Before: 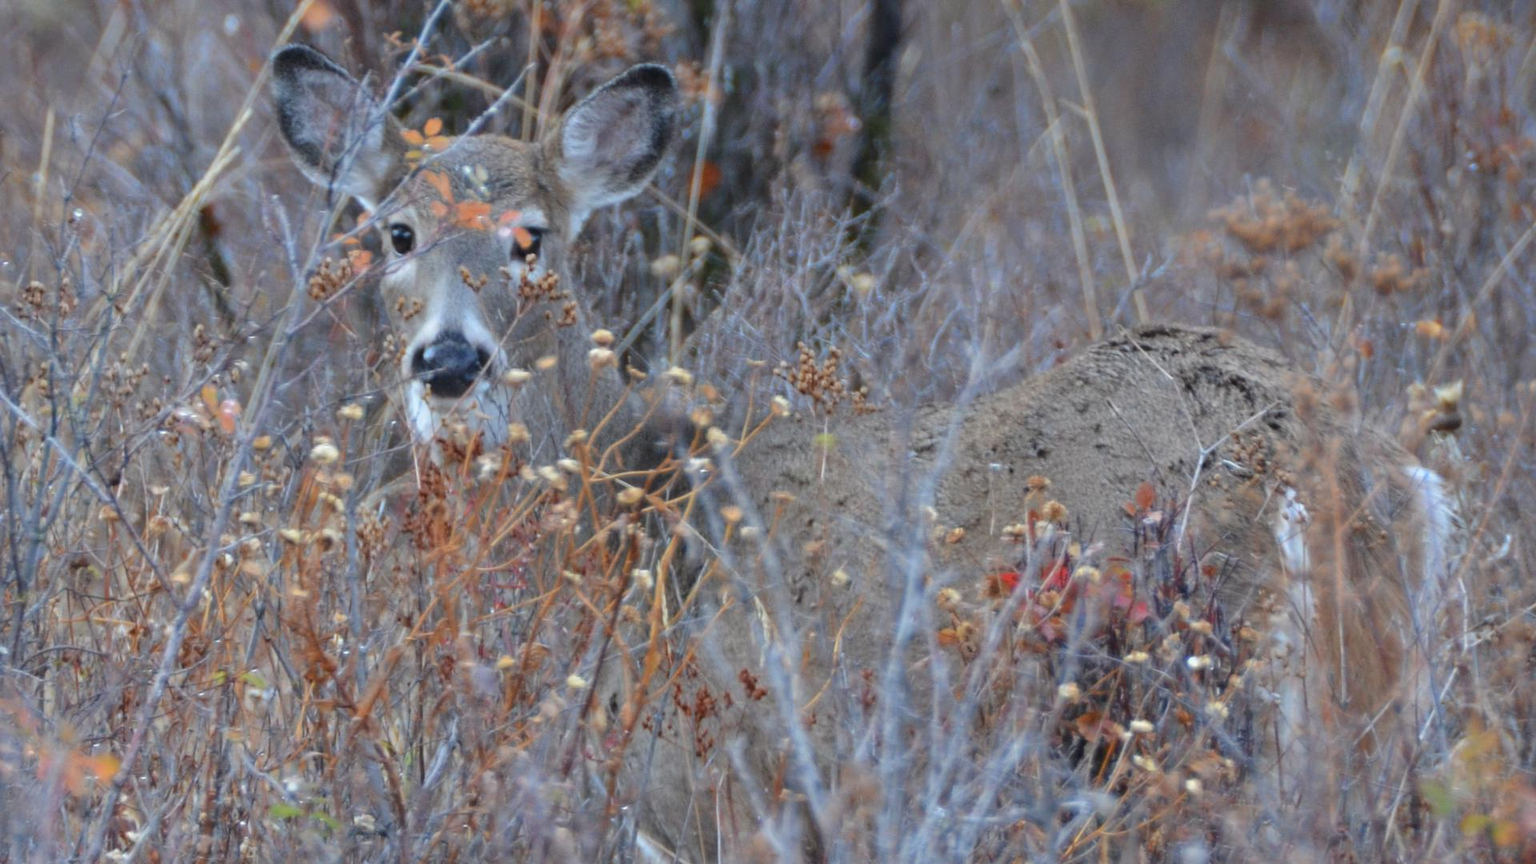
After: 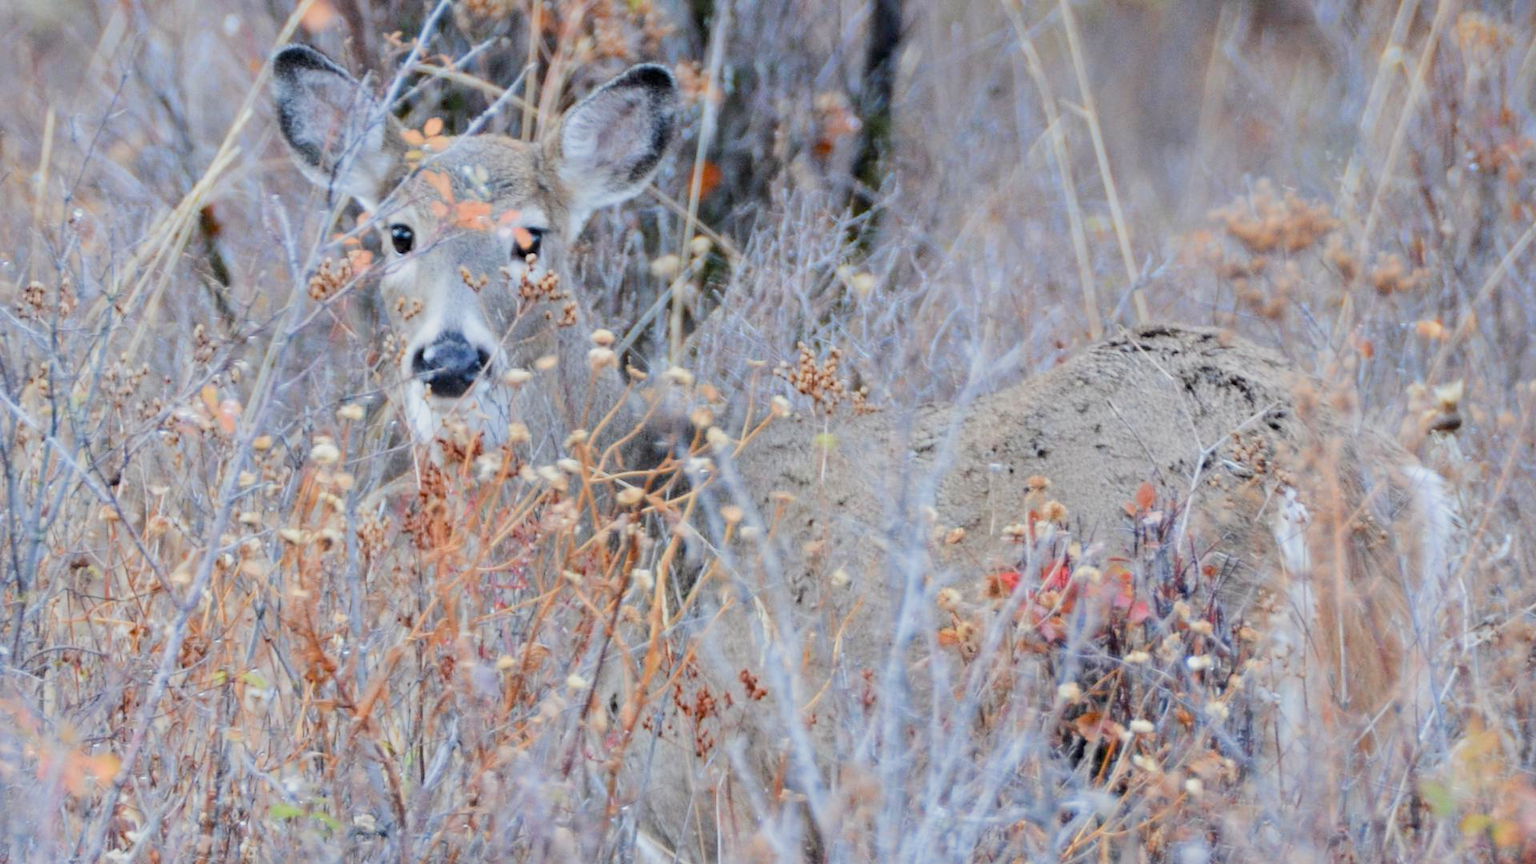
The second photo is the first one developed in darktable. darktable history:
exposure: black level correction 0.01, exposure 1 EV, compensate exposure bias true, compensate highlight preservation false
filmic rgb: black relative exposure -7.65 EV, white relative exposure 4.56 EV, hardness 3.61, color science v5 (2021), contrast in shadows safe, contrast in highlights safe
